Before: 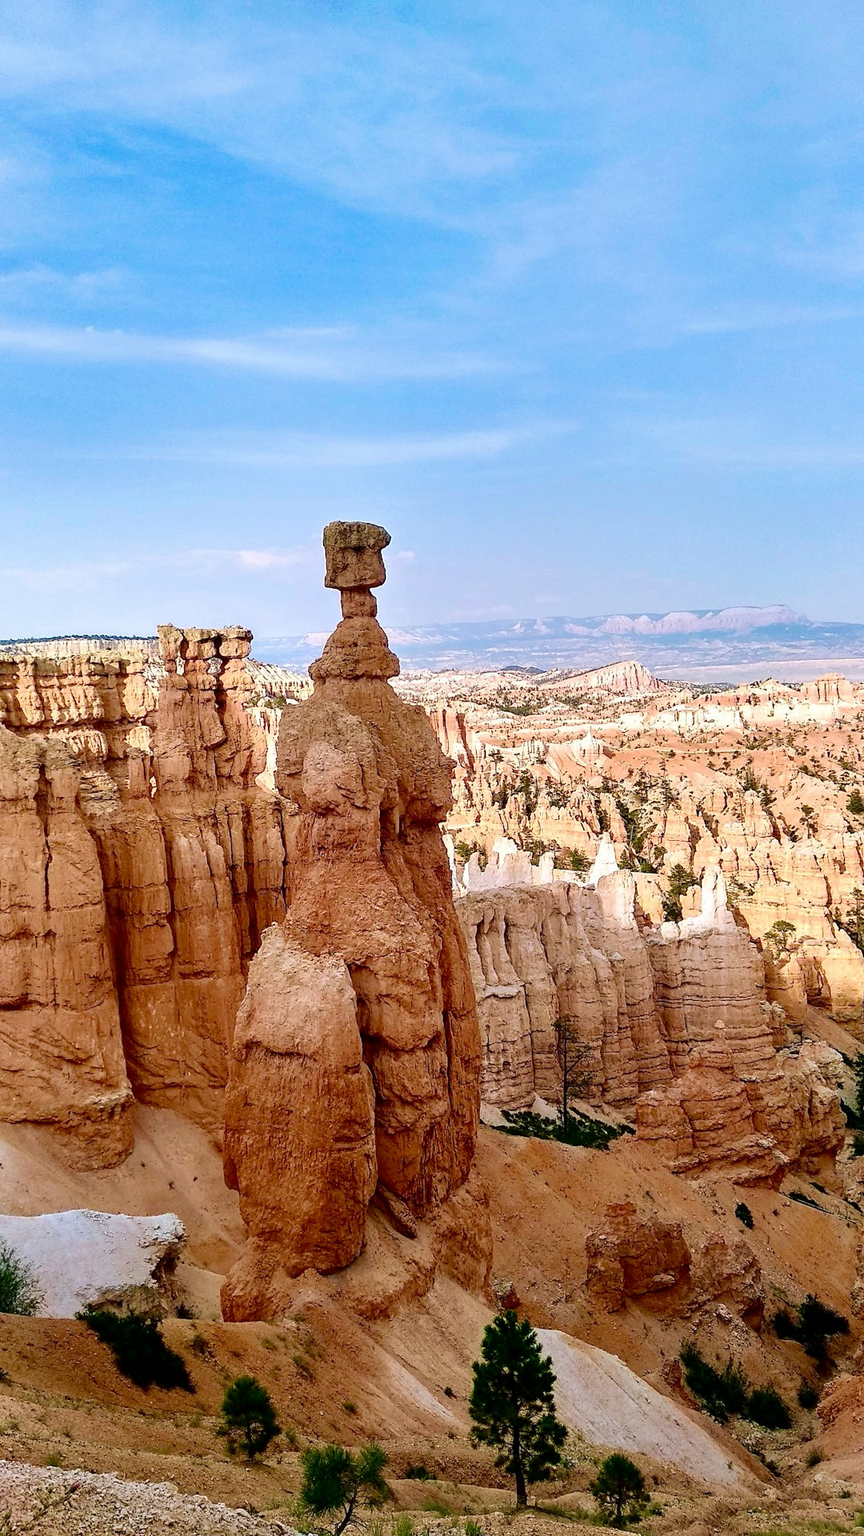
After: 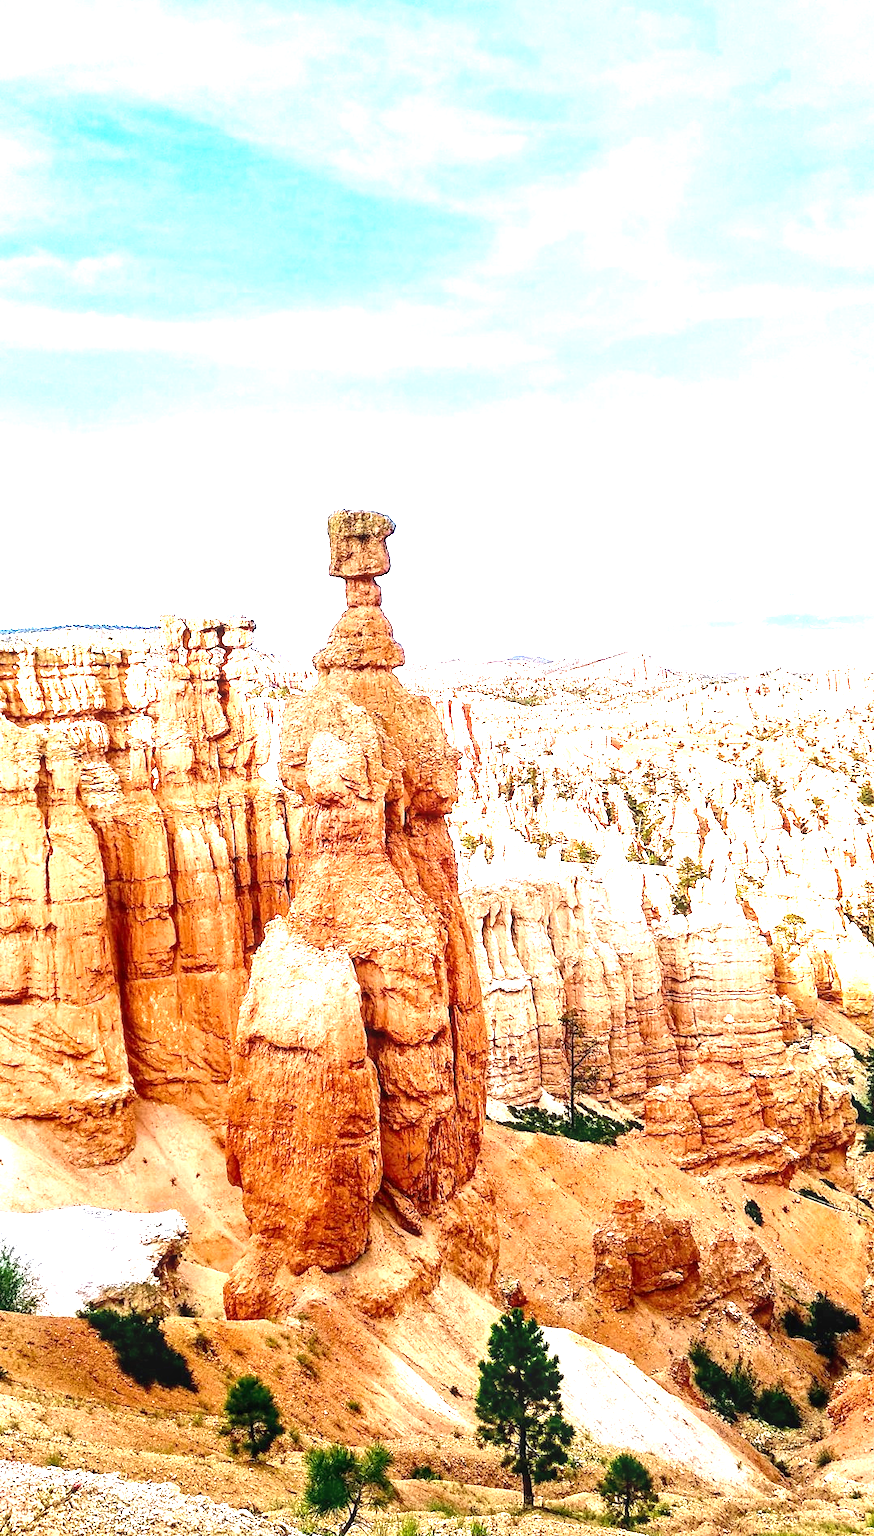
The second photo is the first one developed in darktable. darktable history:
crop: top 1.203%, right 0.021%
local contrast: on, module defaults
exposure: black level correction 0, exposure 1.892 EV, compensate exposure bias true, compensate highlight preservation false
